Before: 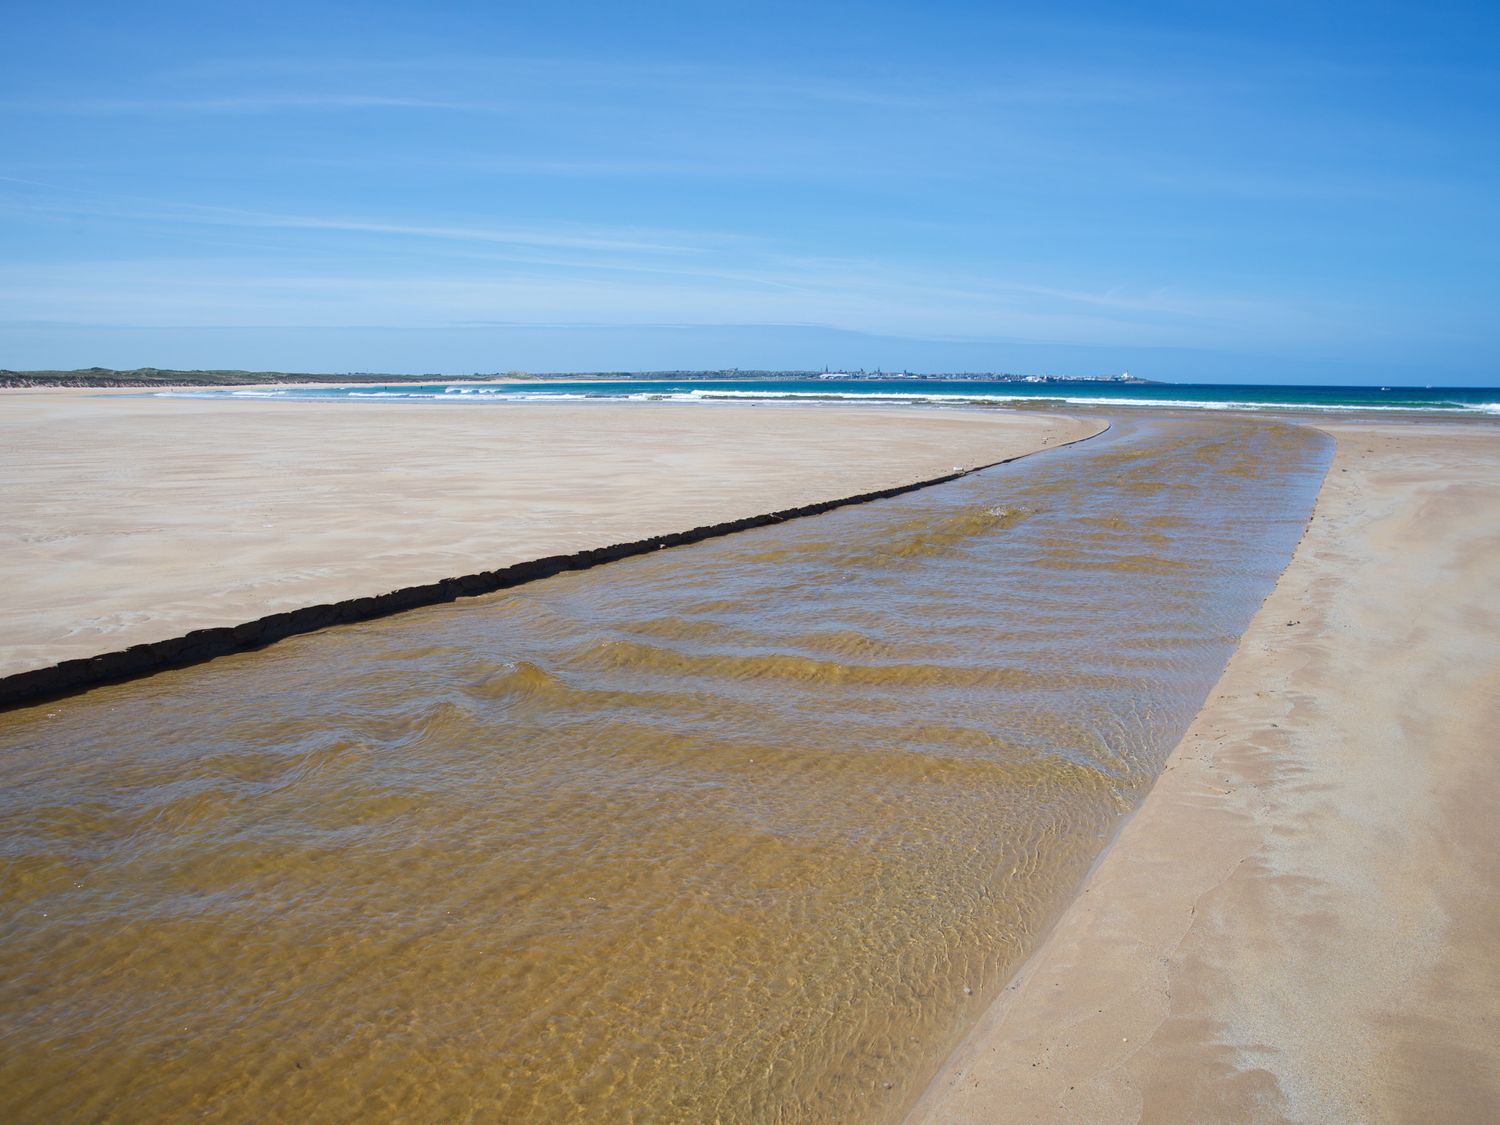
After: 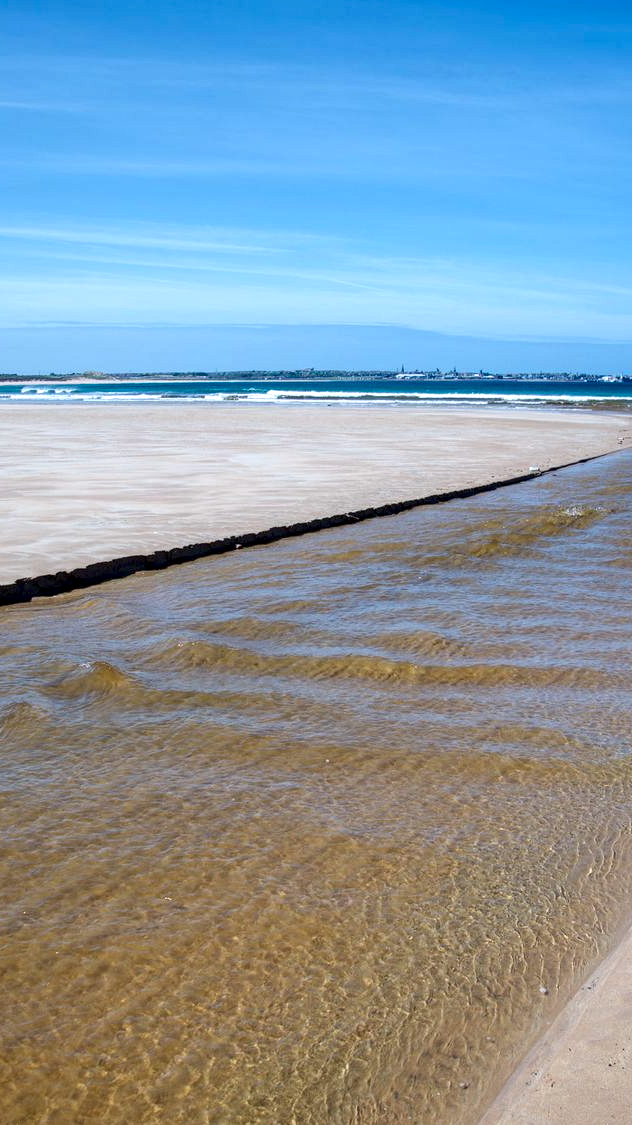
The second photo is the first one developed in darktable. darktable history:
color calibration: output R [0.946, 0.065, -0.013, 0], output G [-0.246, 1.264, -0.017, 0], output B [0.046, -0.098, 1.05, 0], illuminant as shot in camera, x 0.358, y 0.373, temperature 4628.91 K
local contrast: highlights 63%, shadows 54%, detail 169%, midtone range 0.508
crop: left 28.302%, right 29.544%
